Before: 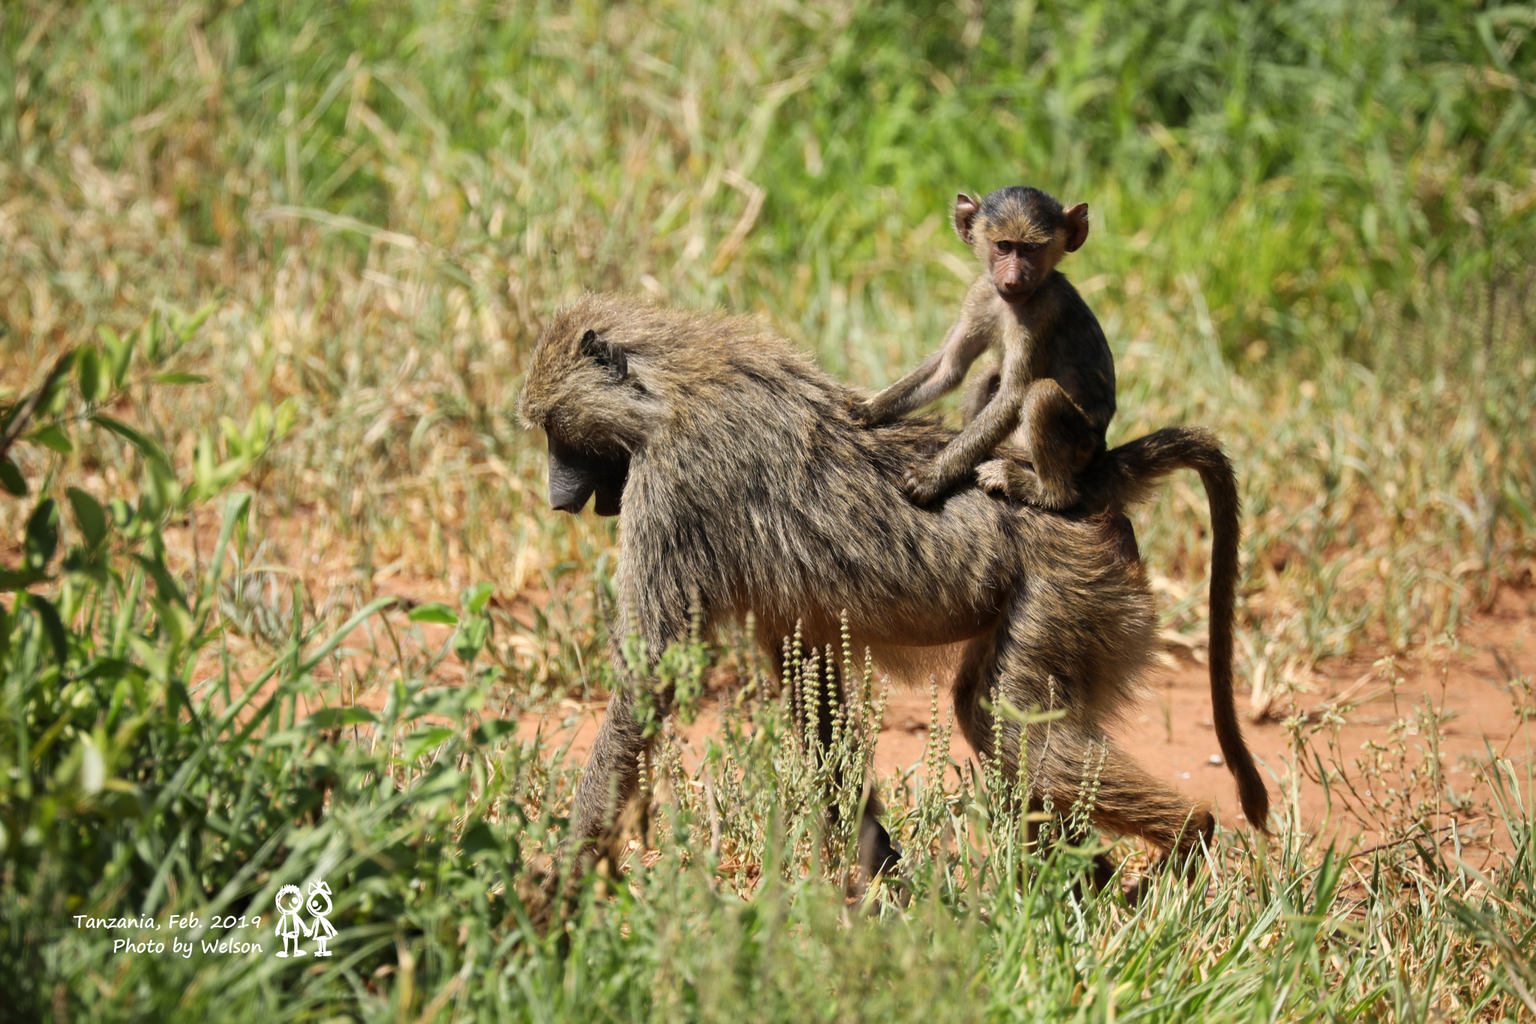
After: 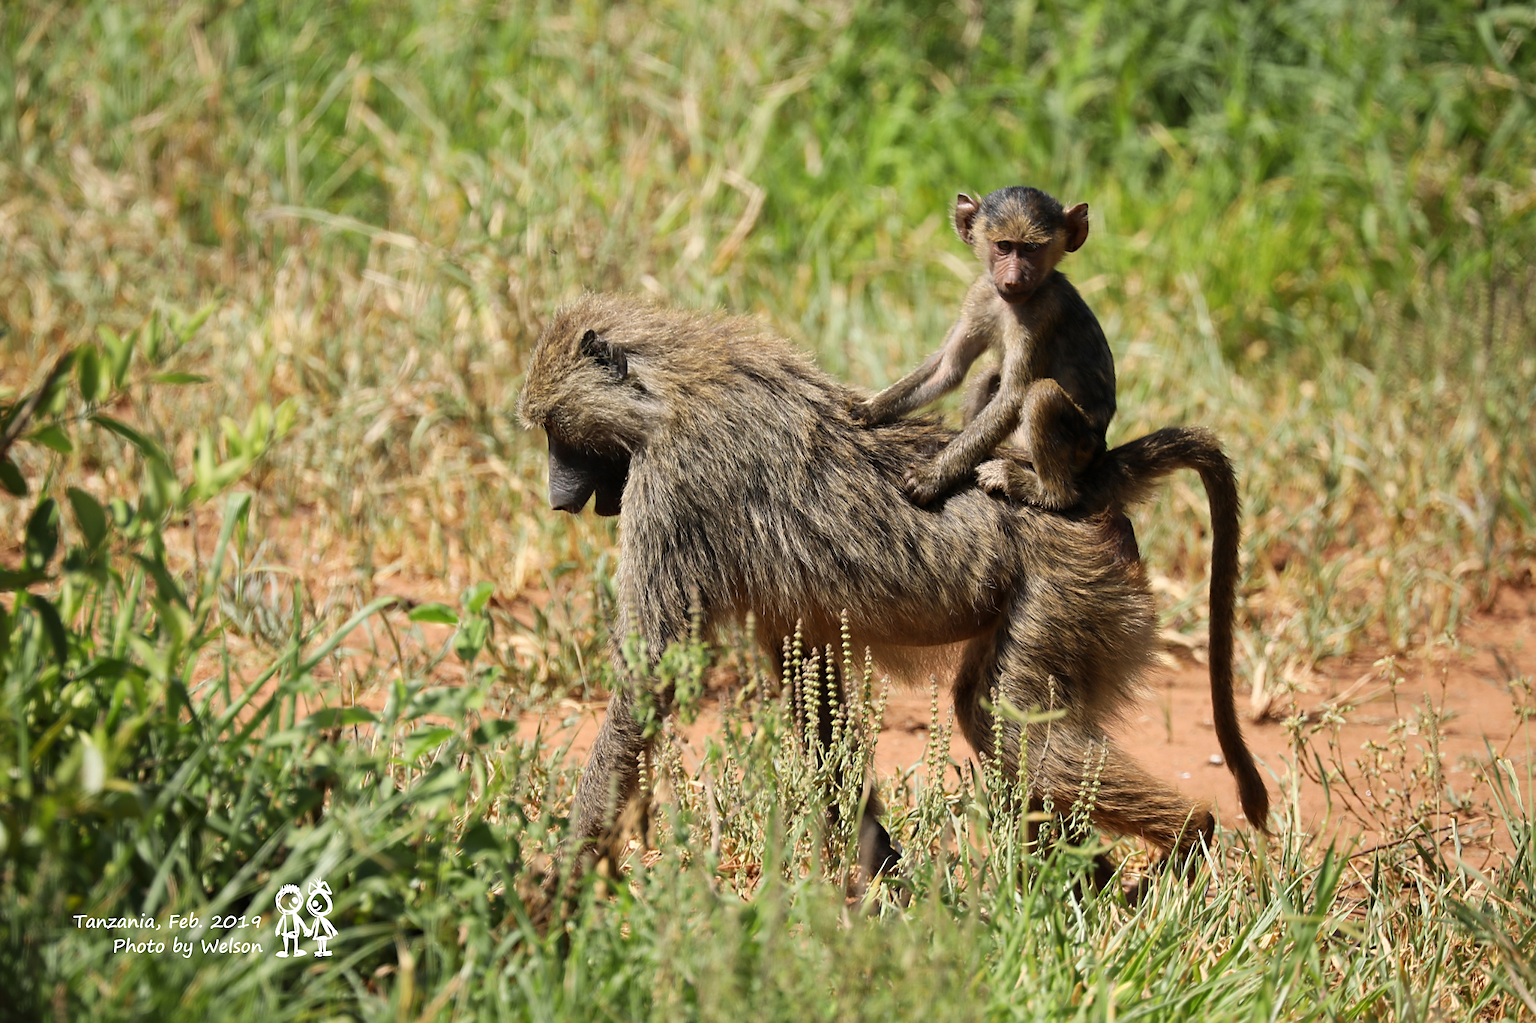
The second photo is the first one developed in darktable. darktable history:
sharpen: radius 1.84, amount 0.398, threshold 1.527
